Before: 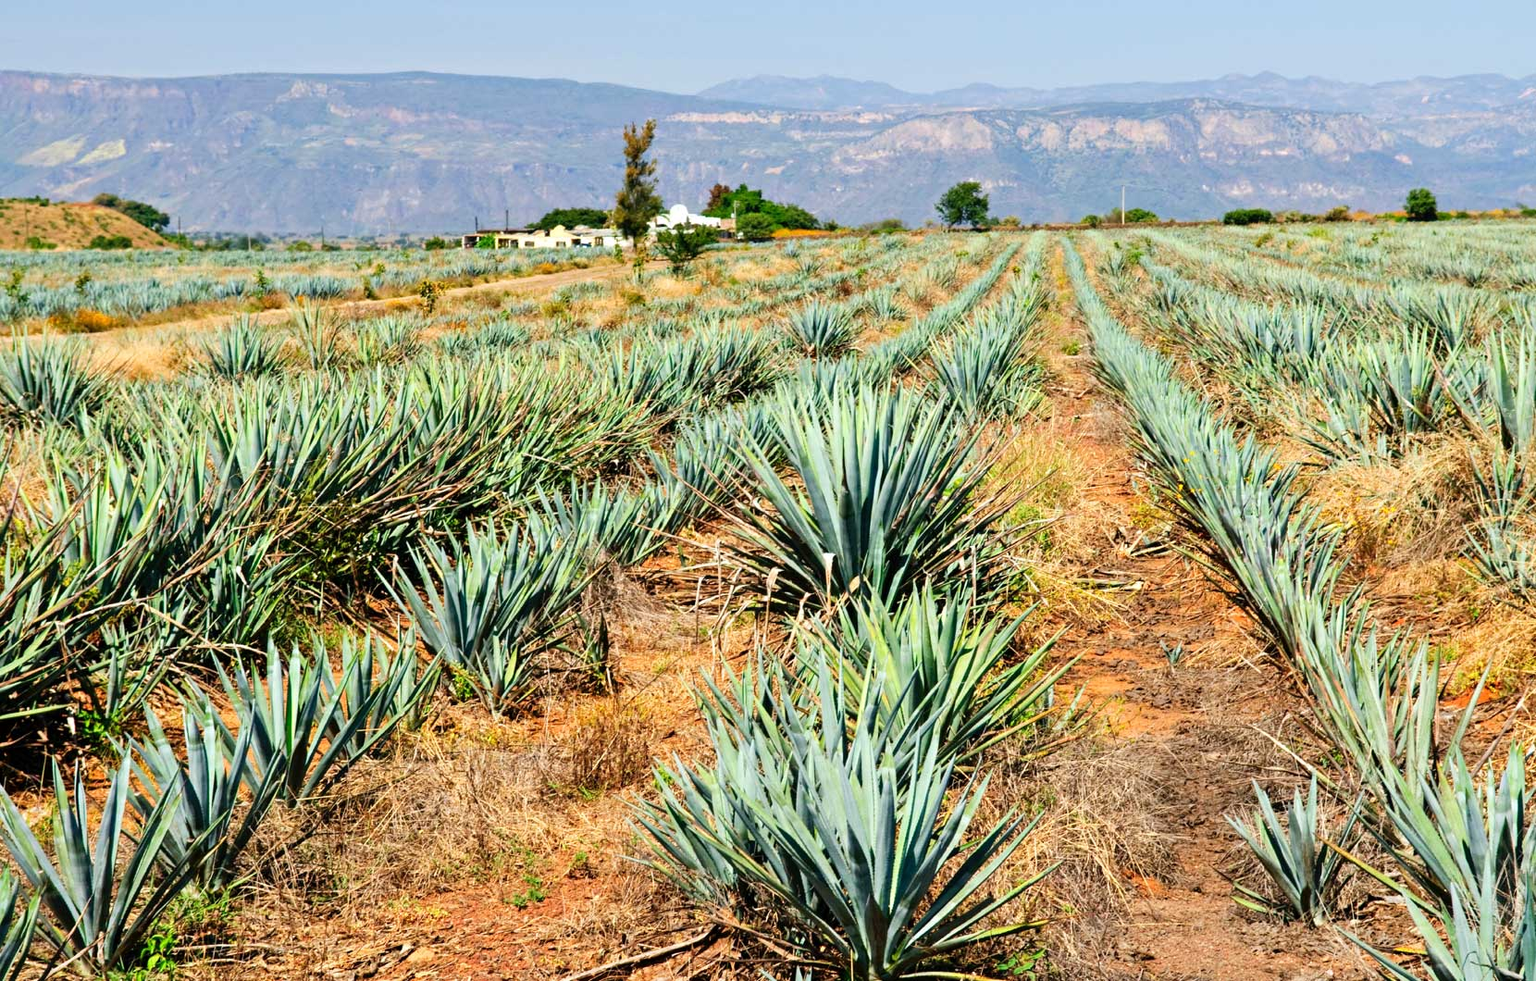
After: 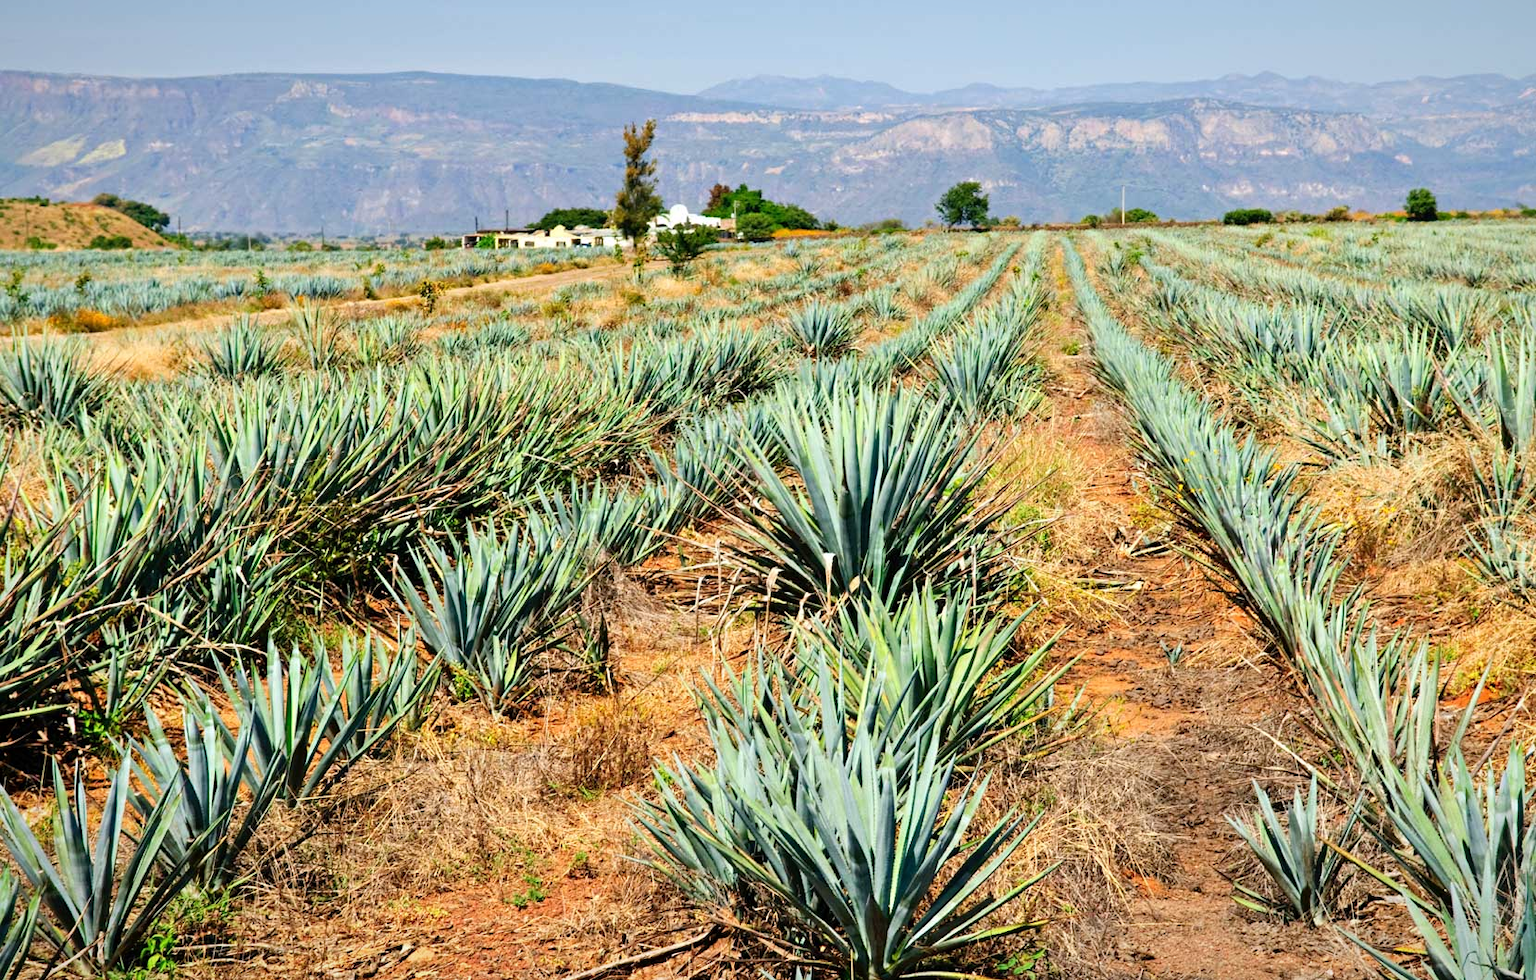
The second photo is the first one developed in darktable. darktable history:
vignetting: fall-off start 98.15%, fall-off radius 99.33%, saturation -0.032, width/height ratio 1.426
